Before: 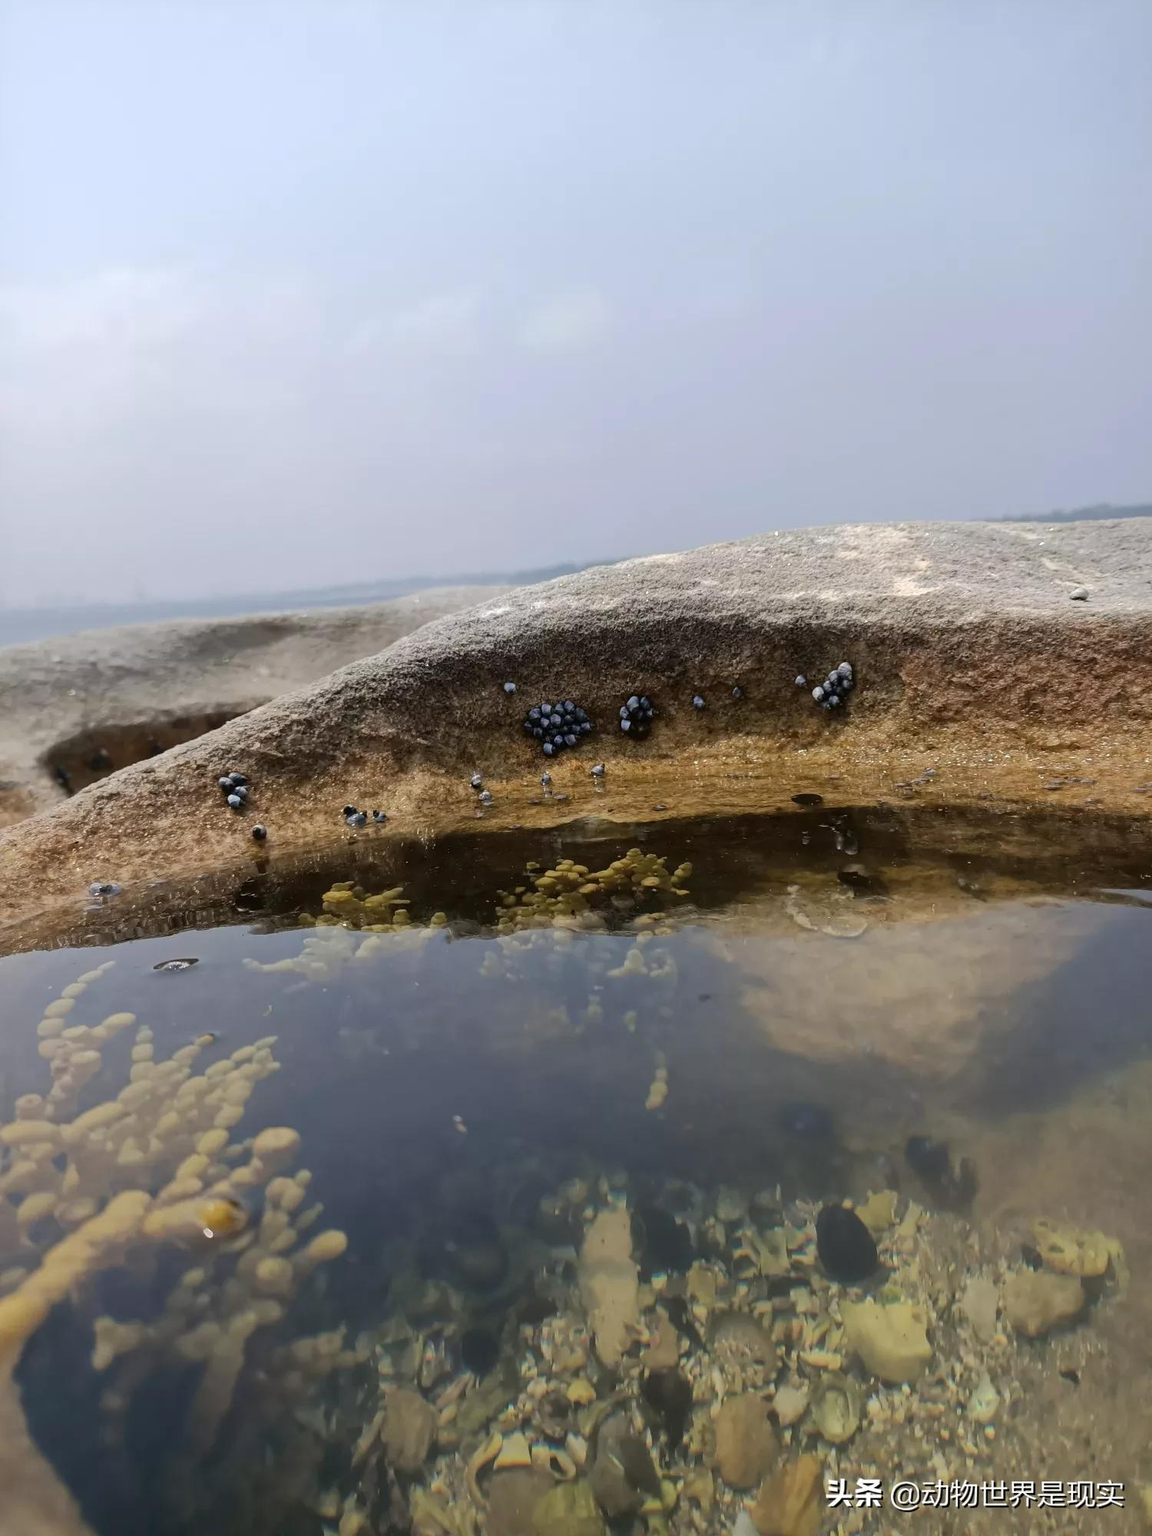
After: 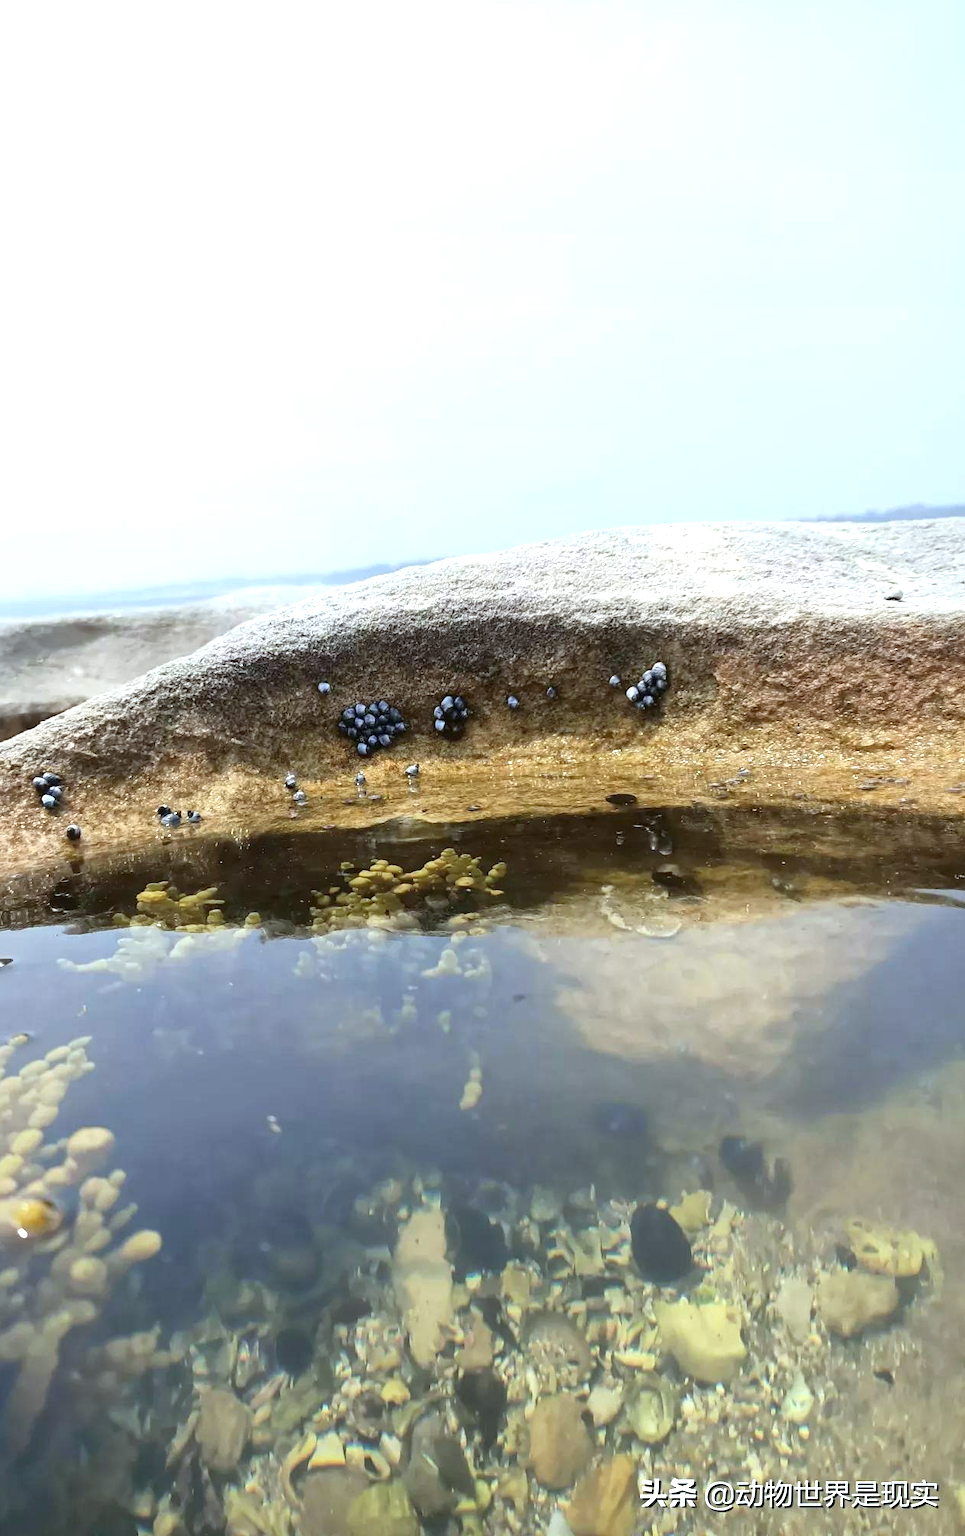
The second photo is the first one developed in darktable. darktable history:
exposure: exposure 1.137 EV, compensate highlight preservation false
crop: left 16.145%
white balance: red 0.925, blue 1.046
